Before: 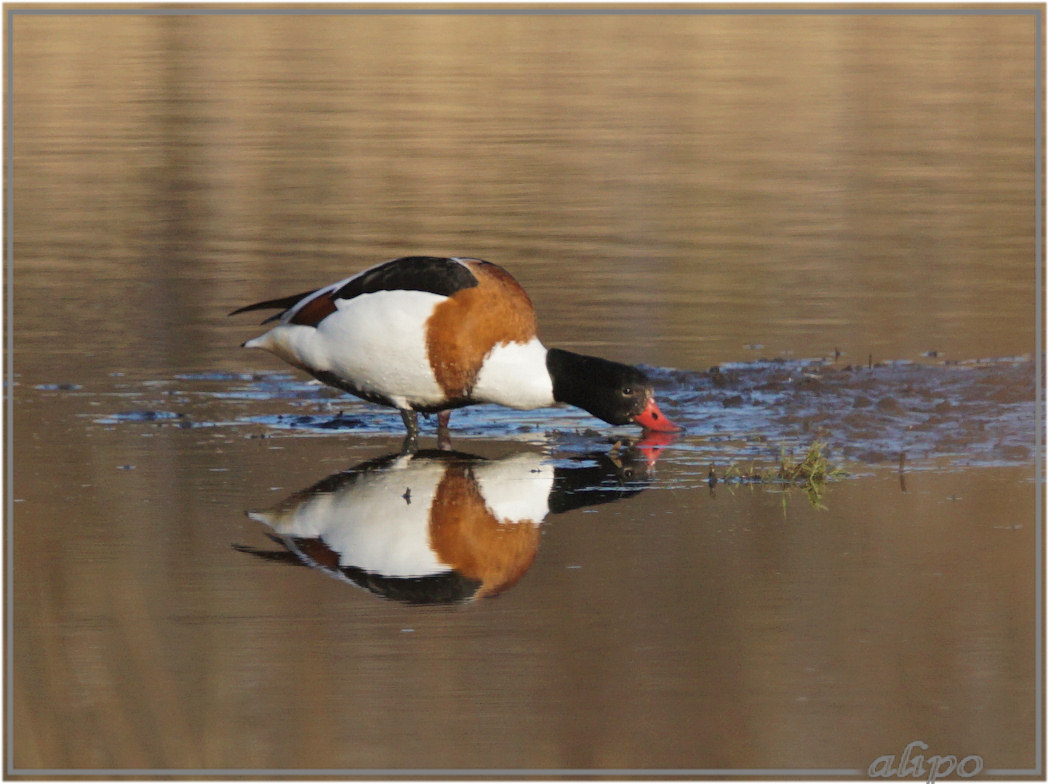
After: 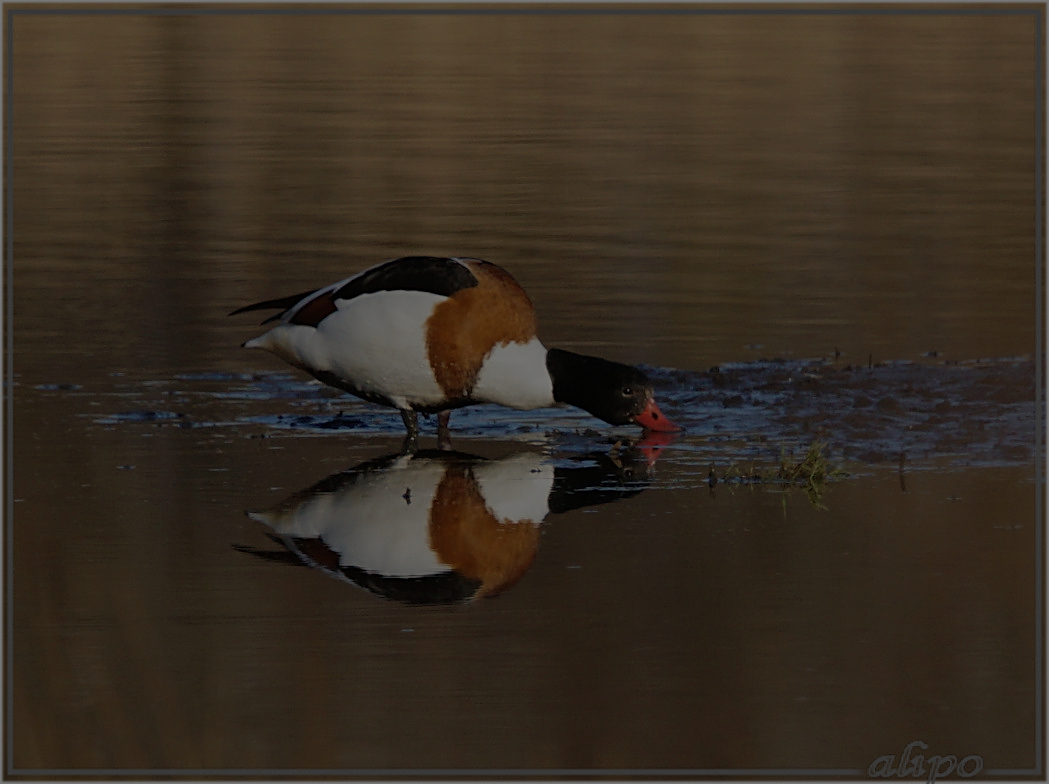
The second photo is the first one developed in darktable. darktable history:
sharpen: on, module defaults
exposure: exposure -2.446 EV, compensate highlight preservation false
